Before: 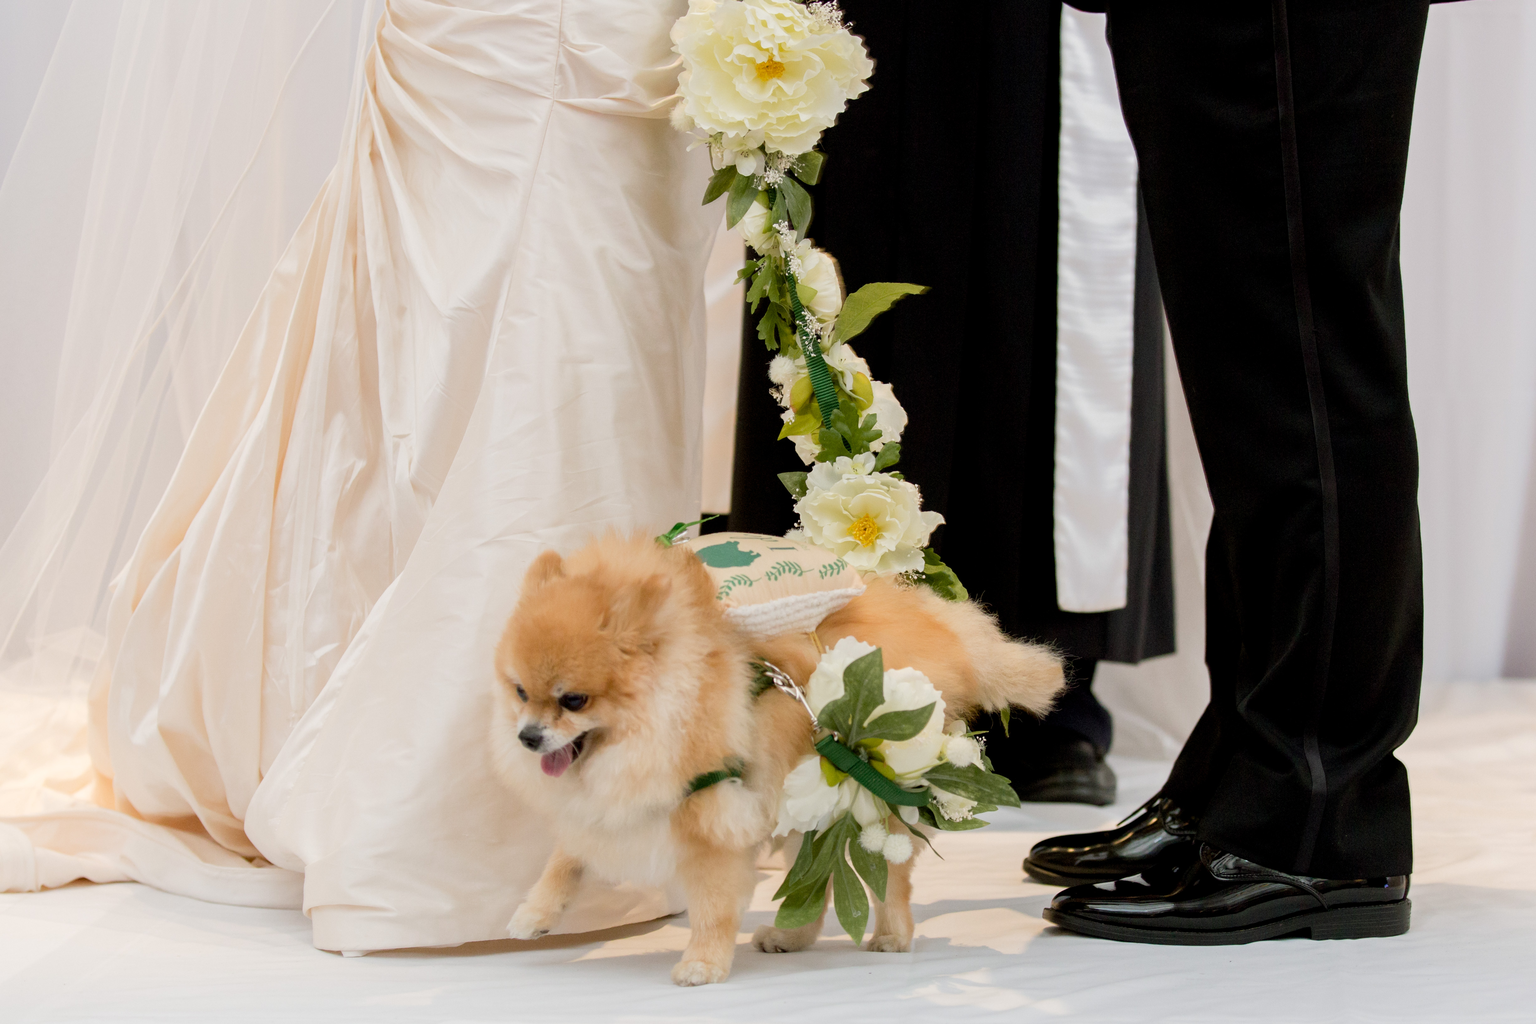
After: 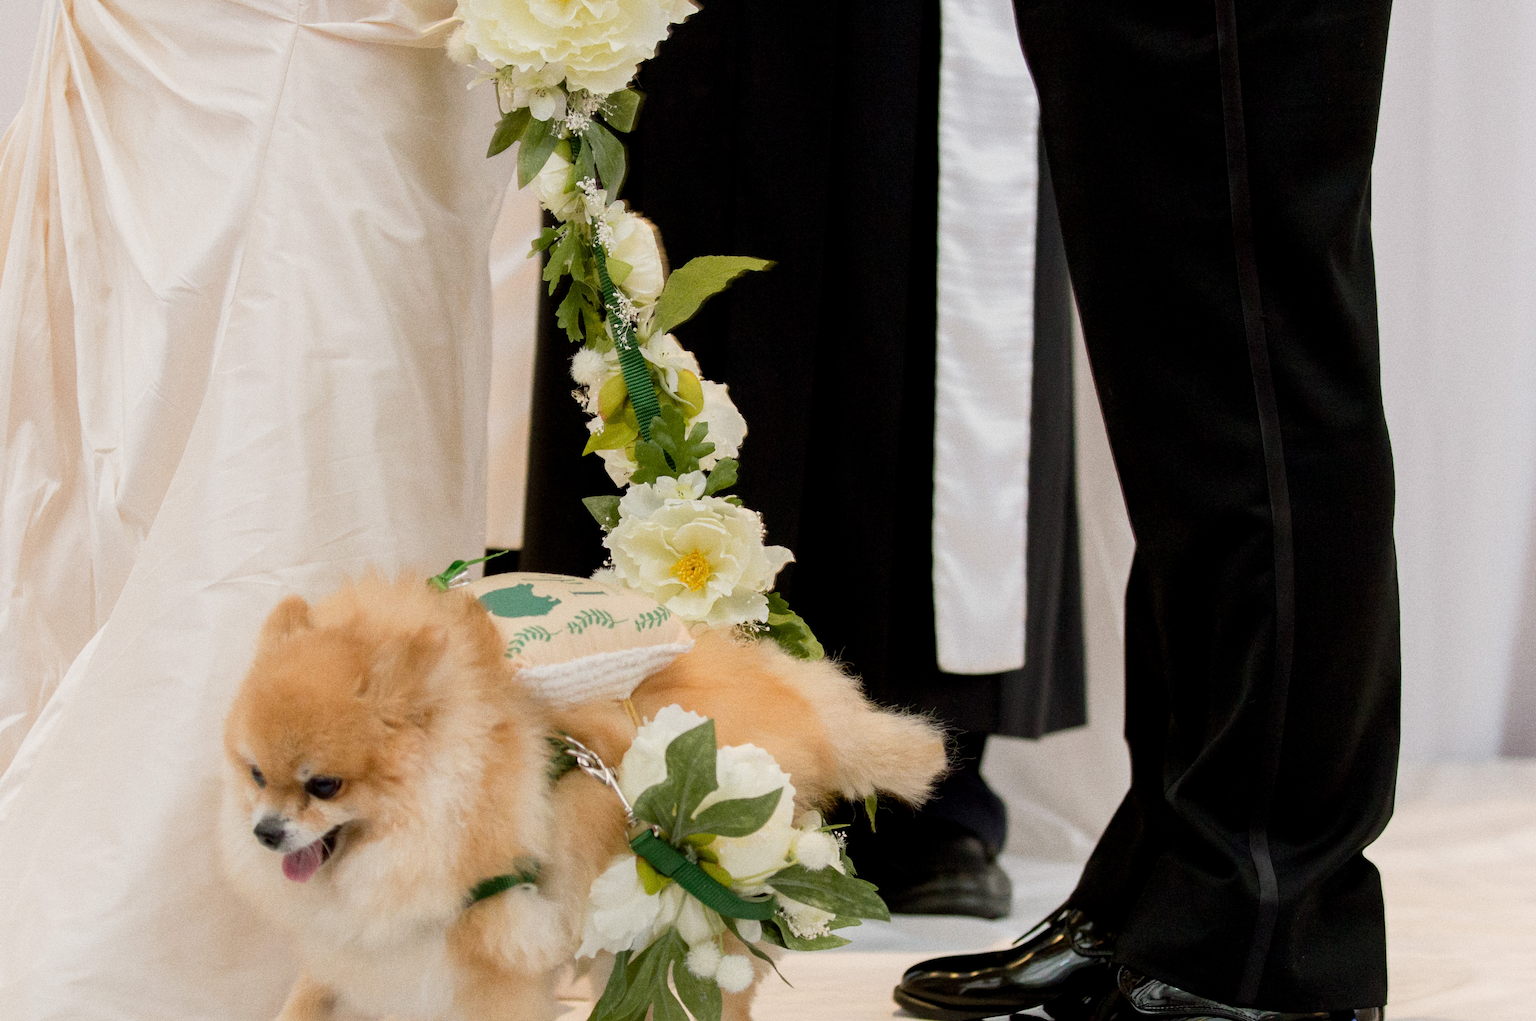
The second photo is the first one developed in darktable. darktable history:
crop and rotate: left 20.74%, top 7.912%, right 0.375%, bottom 13.378%
base curve: preserve colors none
grain: coarseness 0.09 ISO, strength 40%
